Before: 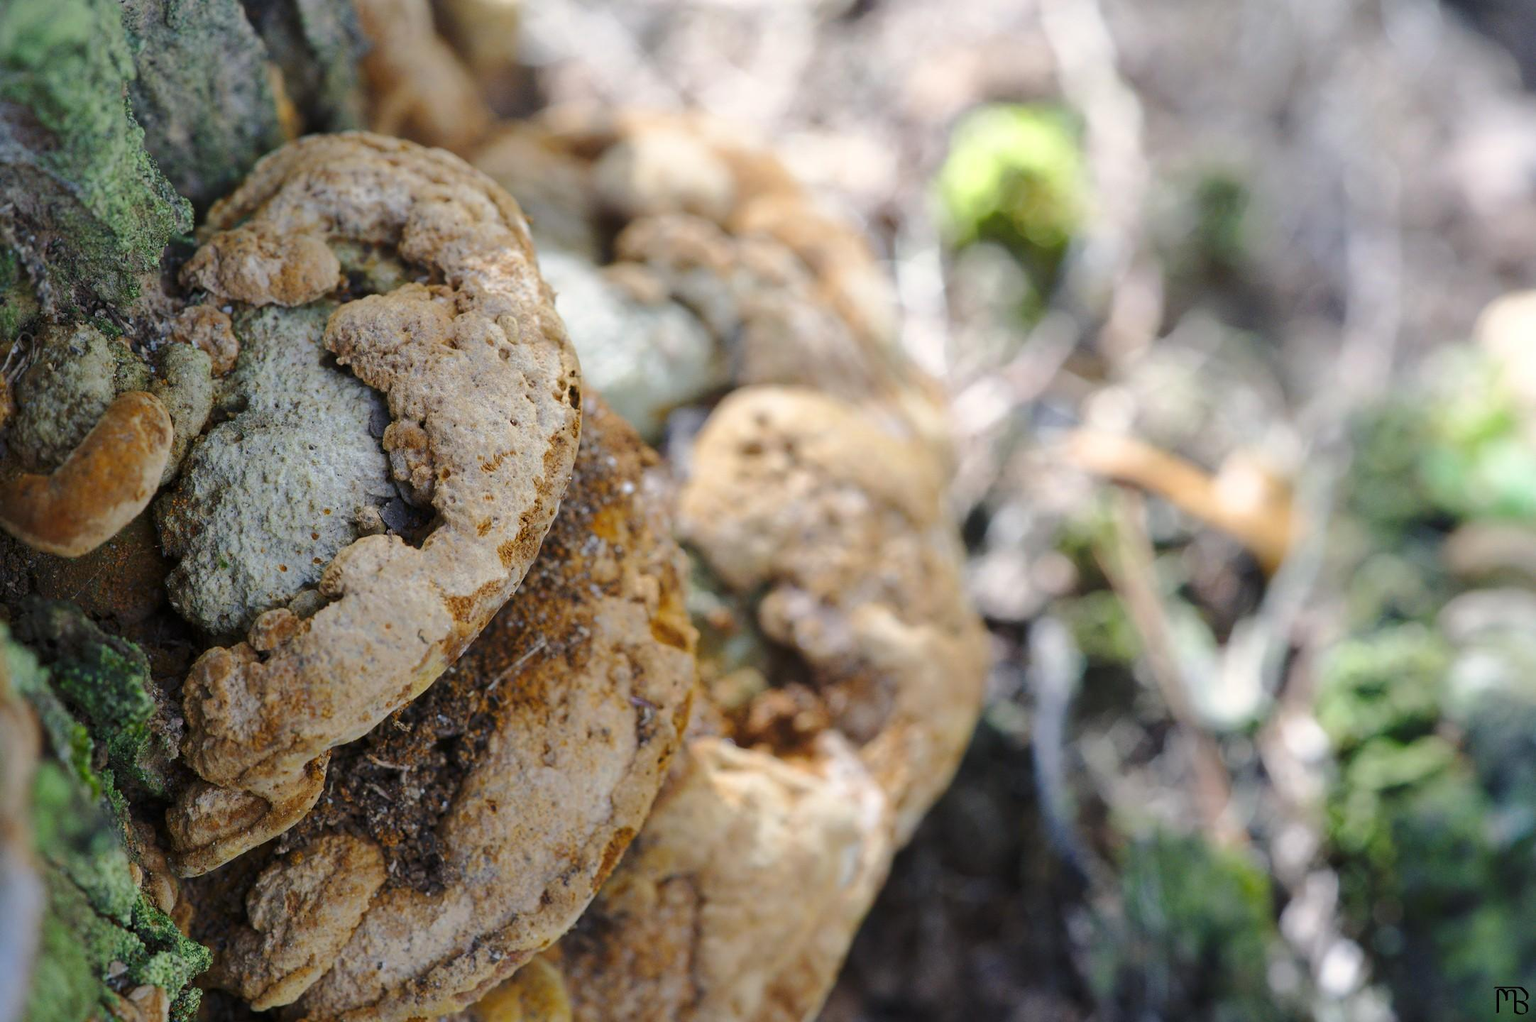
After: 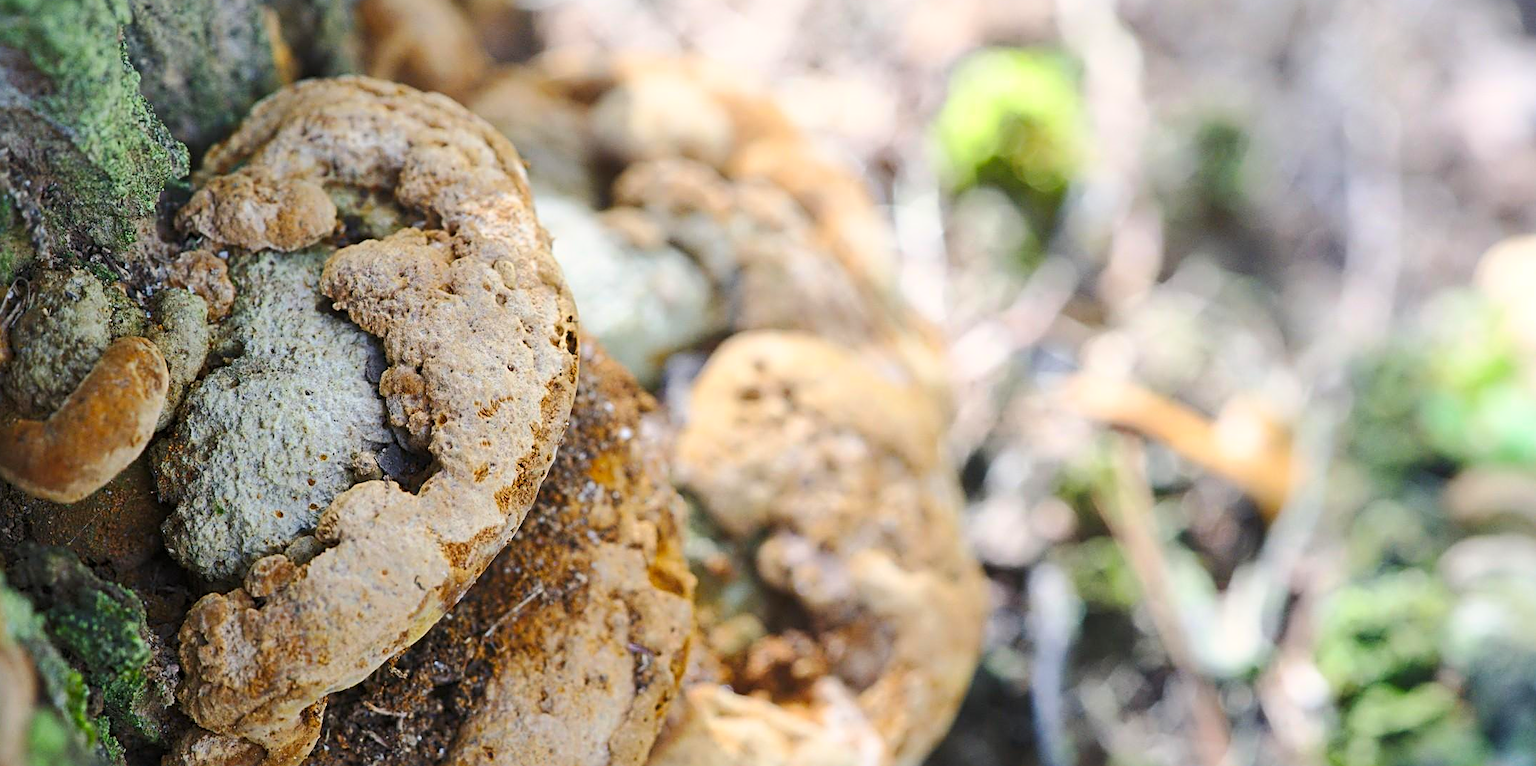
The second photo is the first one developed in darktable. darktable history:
sharpen: radius 3.116
contrast brightness saturation: contrast 0.205, brightness 0.158, saturation 0.218
crop: left 0.359%, top 5.486%, bottom 19.775%
shadows and highlights: shadows 25.34, highlights -23.29
